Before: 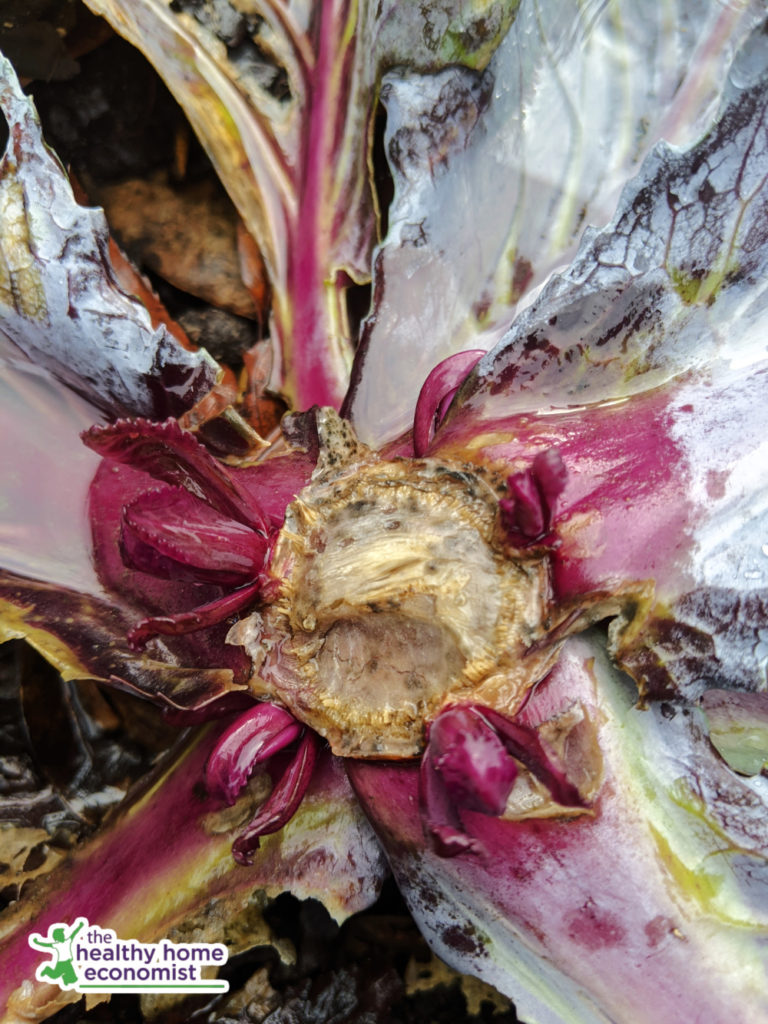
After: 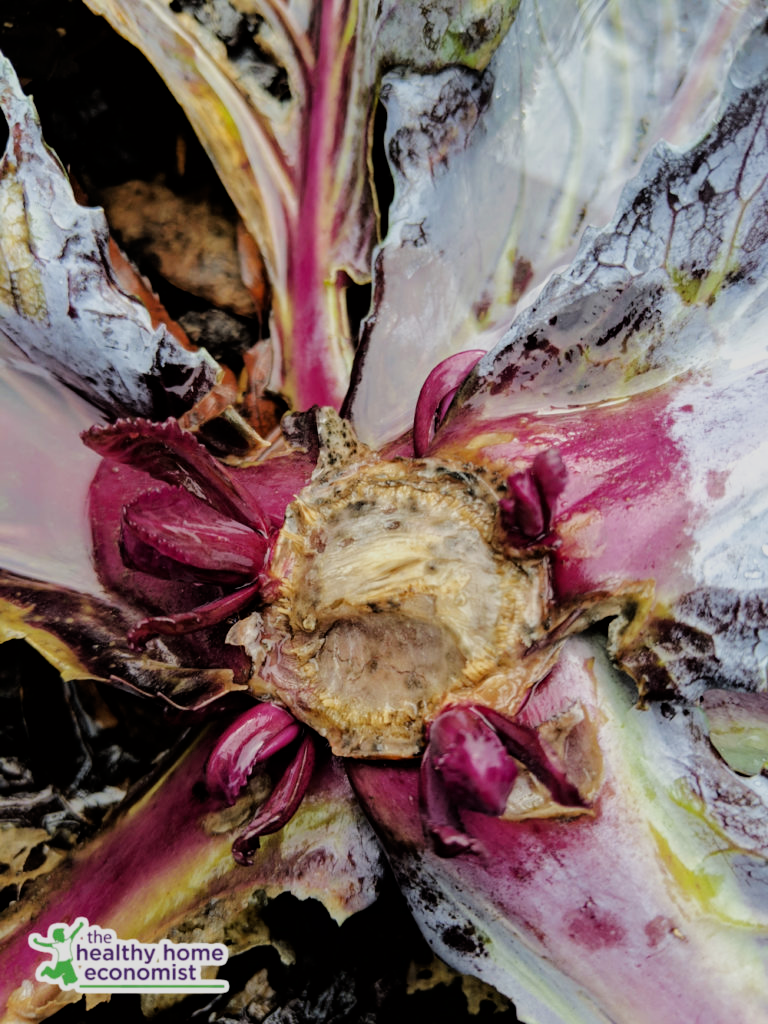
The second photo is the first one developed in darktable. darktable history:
filmic rgb: black relative exposure -5.03 EV, white relative exposure 3.96 EV, hardness 2.88, contrast 1.099
haze removal: strength 0.104, compatibility mode true, adaptive false
